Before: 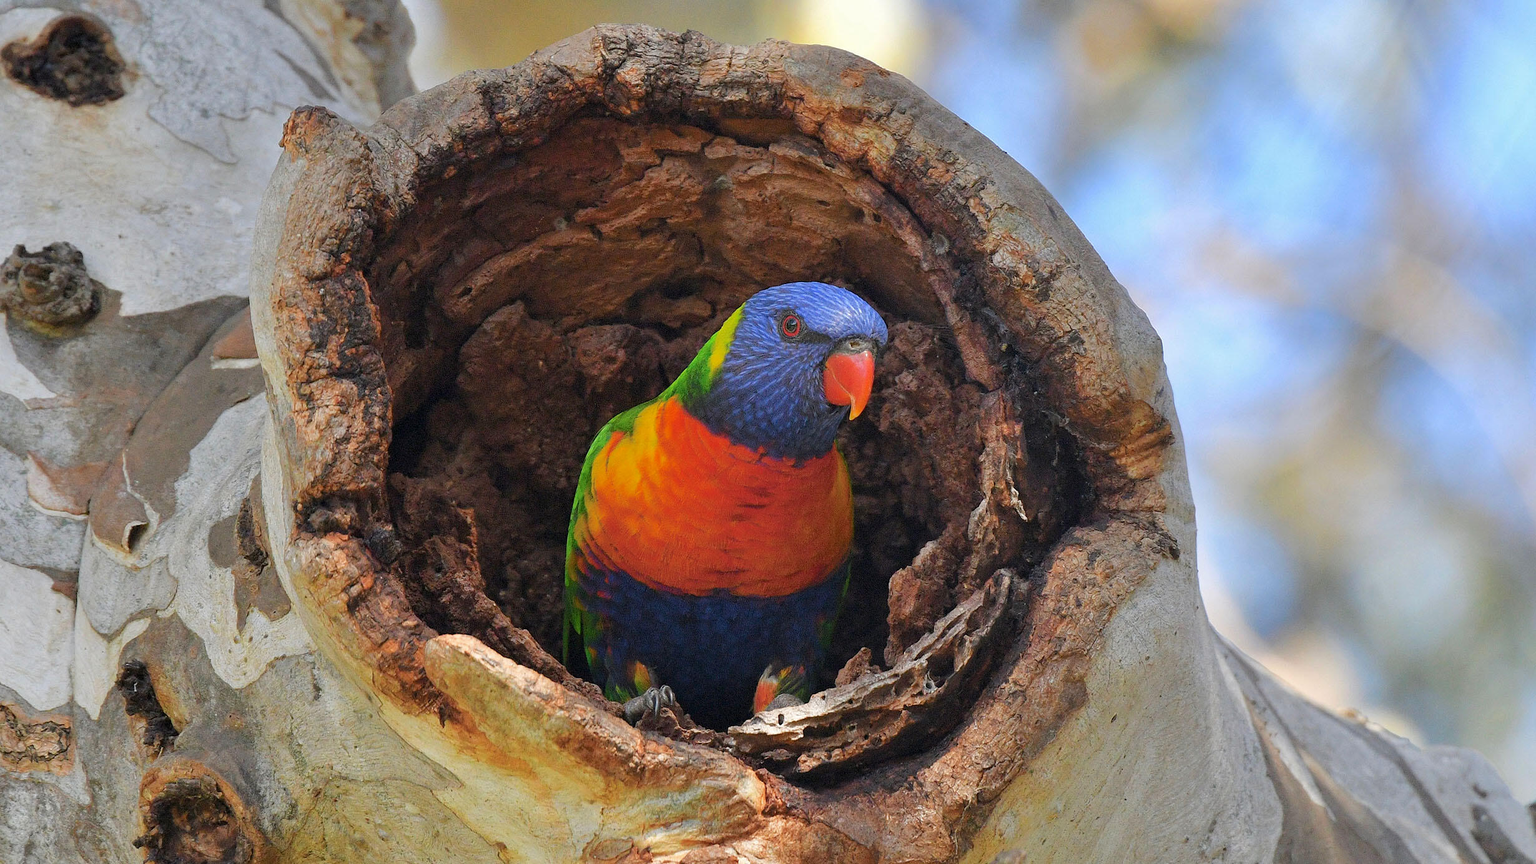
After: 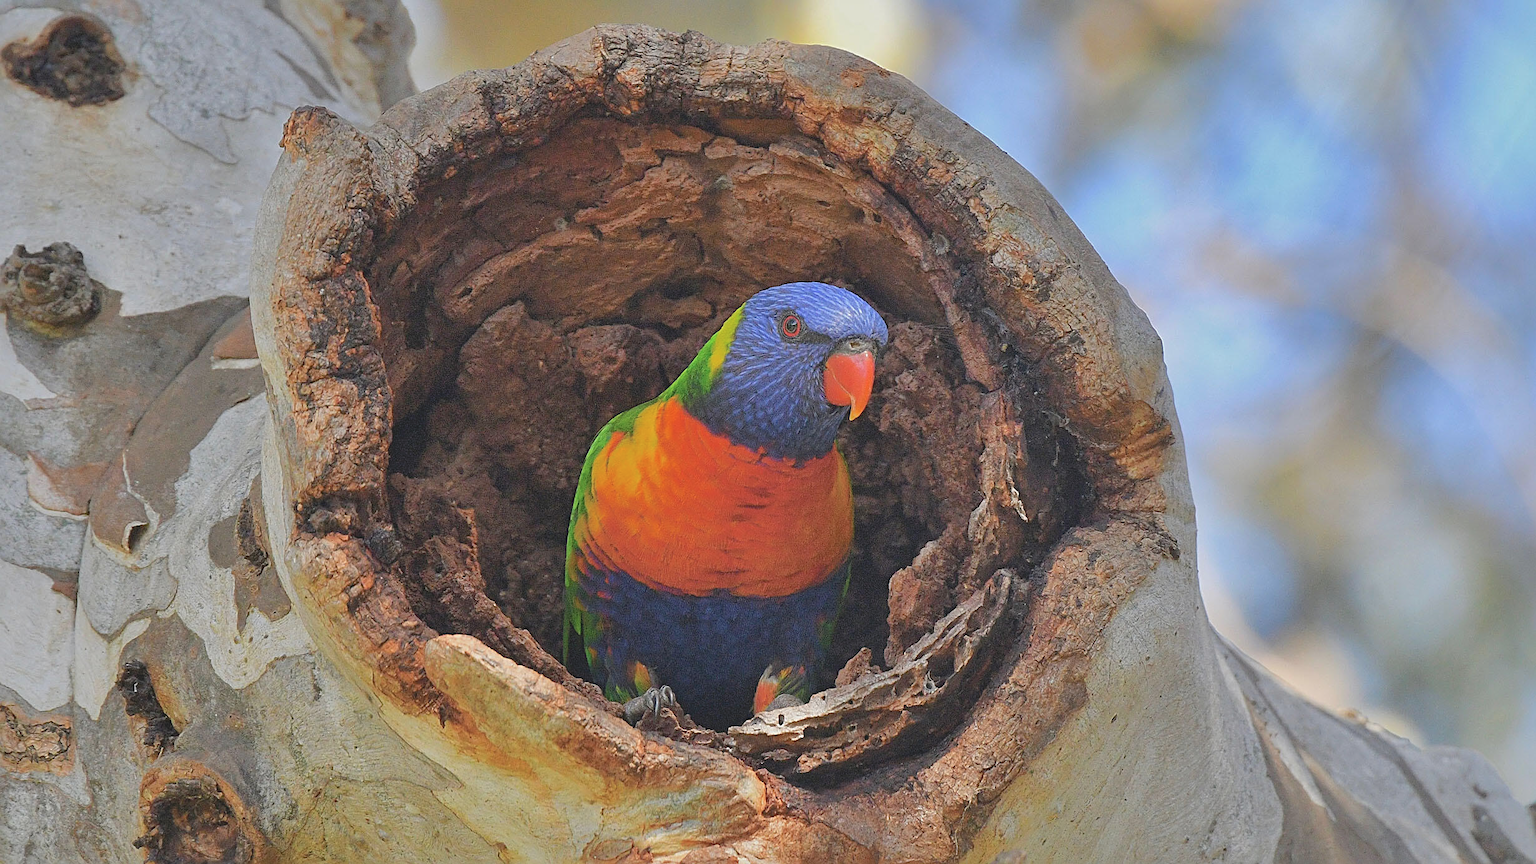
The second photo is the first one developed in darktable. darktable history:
contrast brightness saturation: contrast -0.15, brightness 0.05, saturation -0.12
sharpen: radius 2.767
shadows and highlights: on, module defaults
